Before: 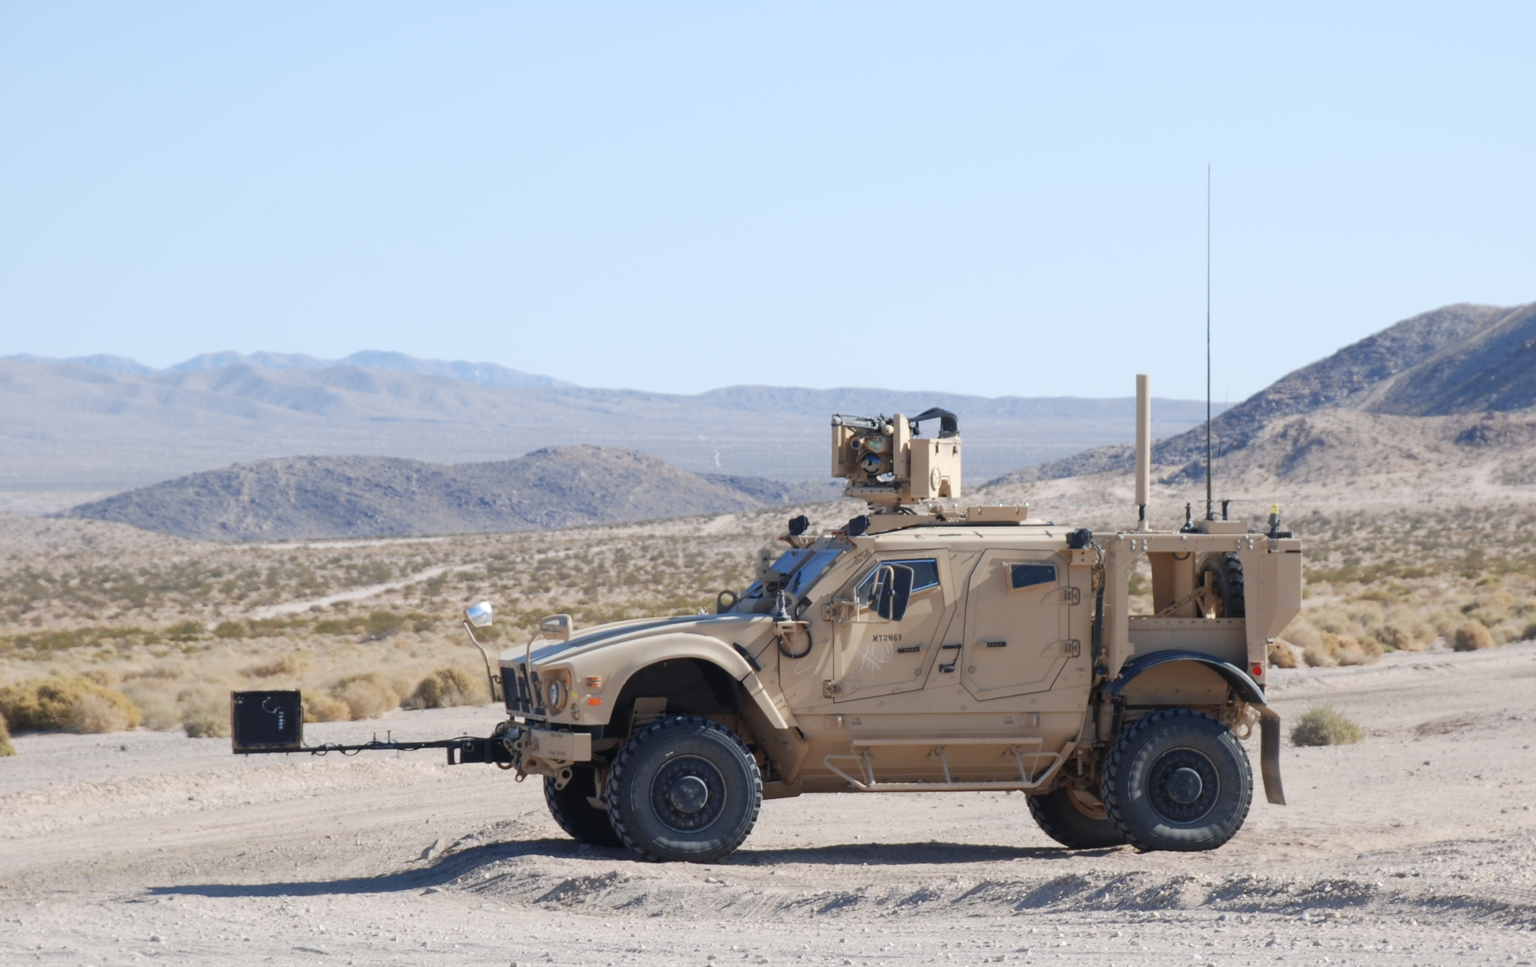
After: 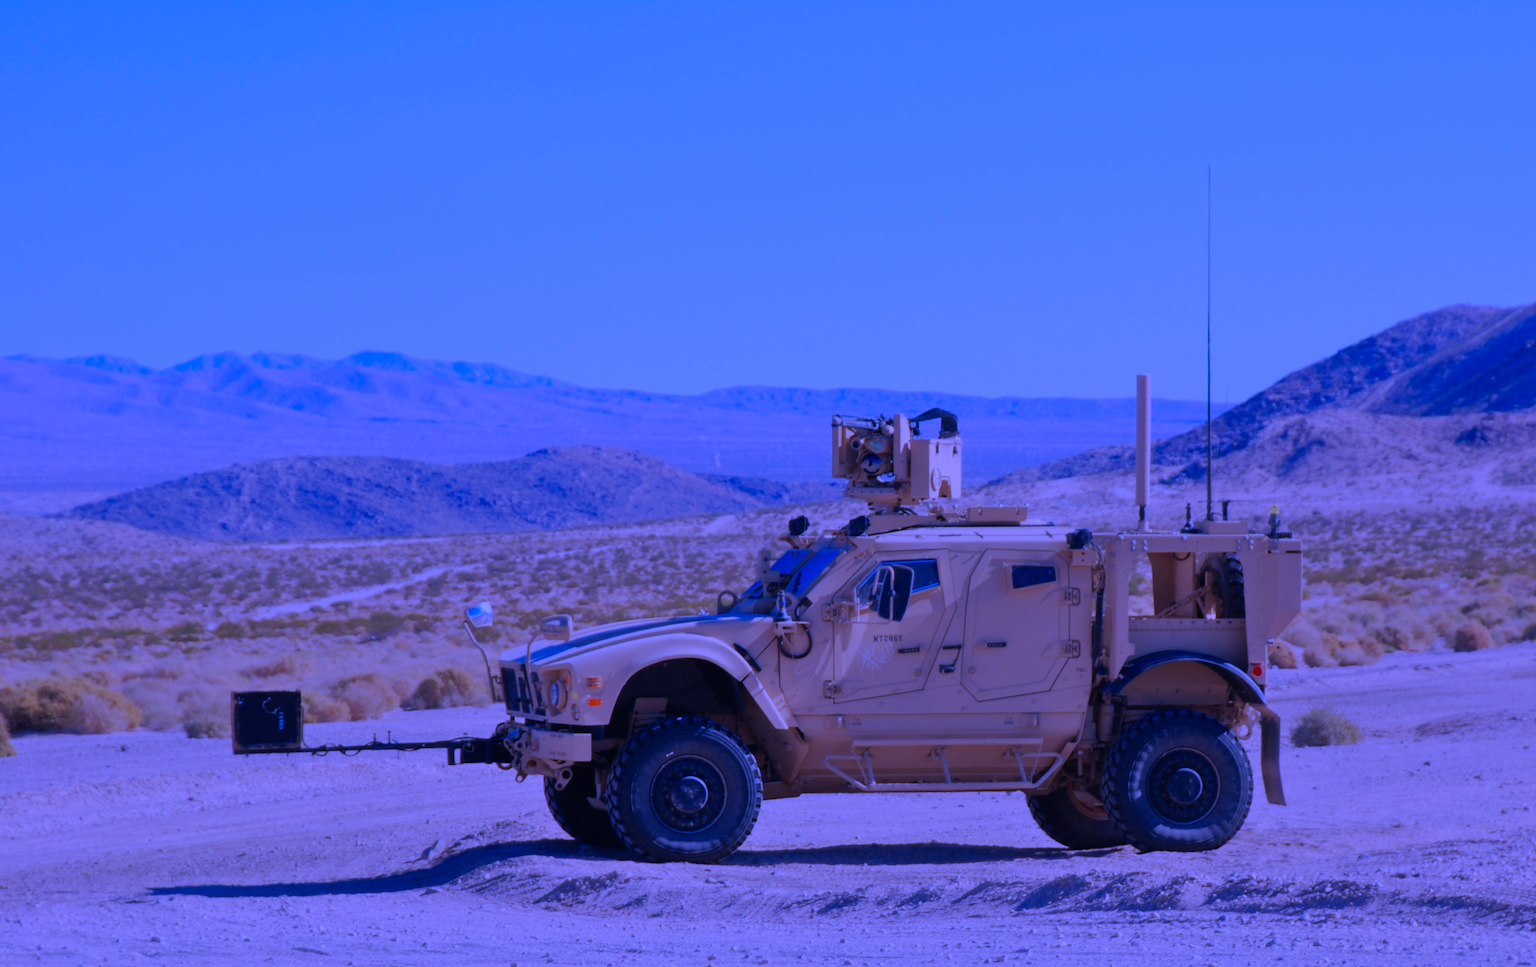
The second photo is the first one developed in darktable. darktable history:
white balance: red 0.98, blue 1.61
exposure: exposure 0.515 EV, compensate highlight preservation false
color balance rgb: linear chroma grading › global chroma 23.15%, perceptual saturation grading › global saturation 28.7%, perceptual saturation grading › mid-tones 12.04%, perceptual saturation grading › shadows 10.19%, global vibrance 22.22%
tone equalizer: -8 EV -2 EV, -7 EV -2 EV, -6 EV -2 EV, -5 EV -2 EV, -4 EV -2 EV, -3 EV -2 EV, -2 EV -2 EV, -1 EV -1.63 EV, +0 EV -2 EV
shadows and highlights: shadows 30.86, highlights 0, soften with gaussian
